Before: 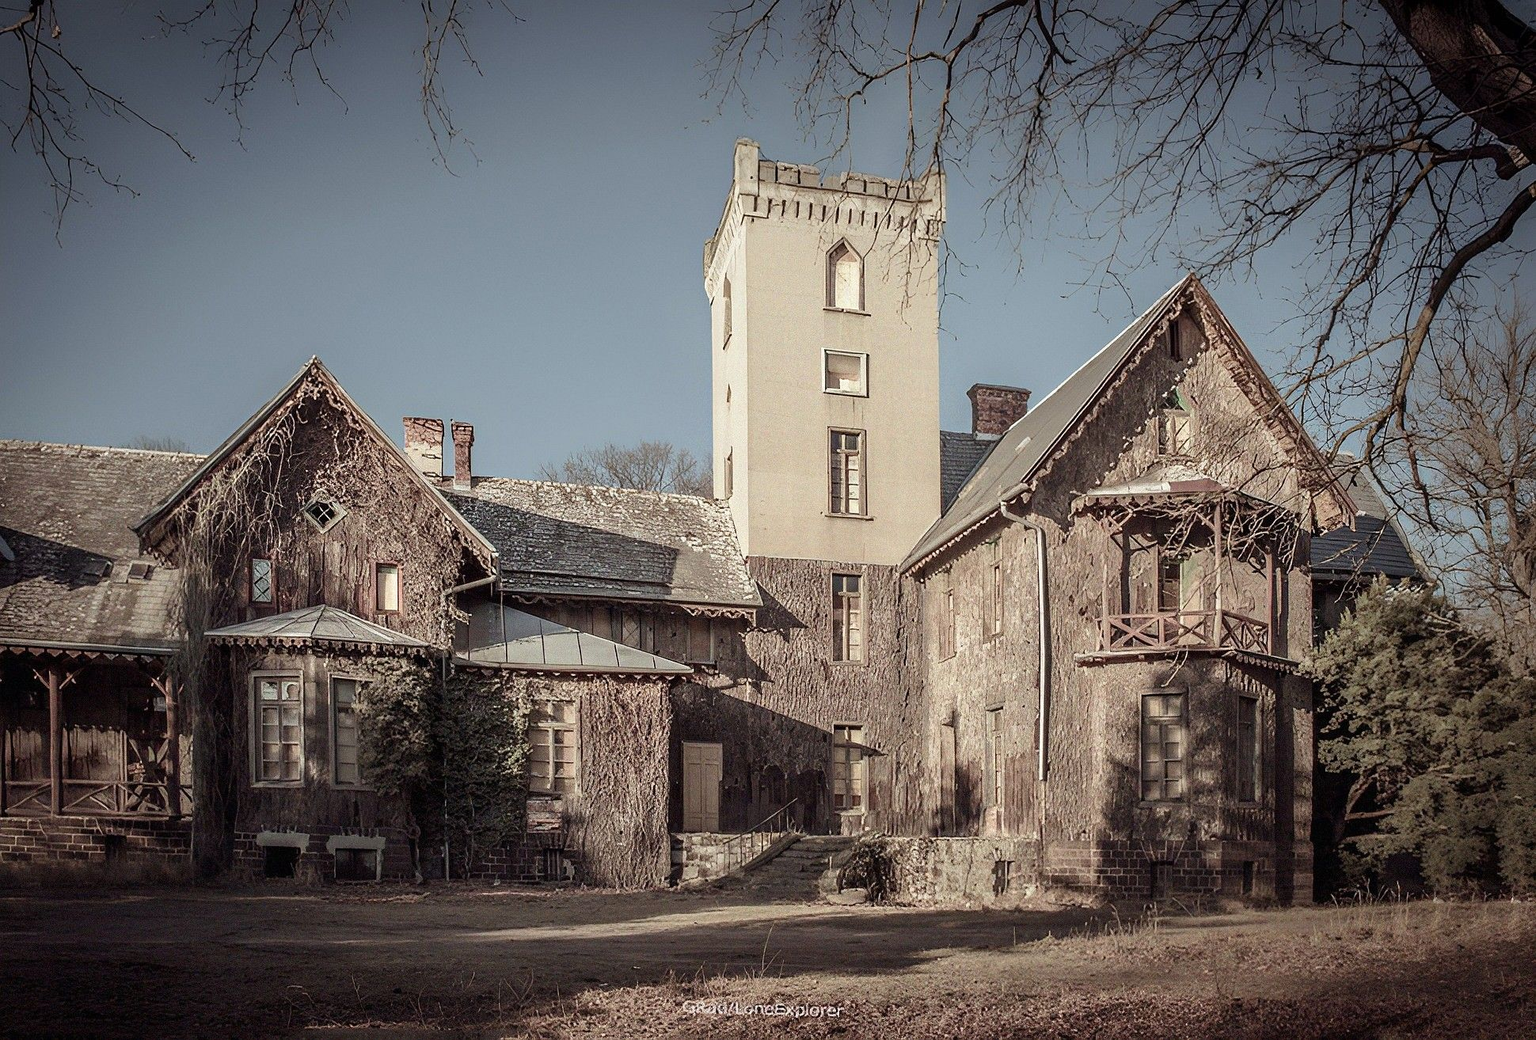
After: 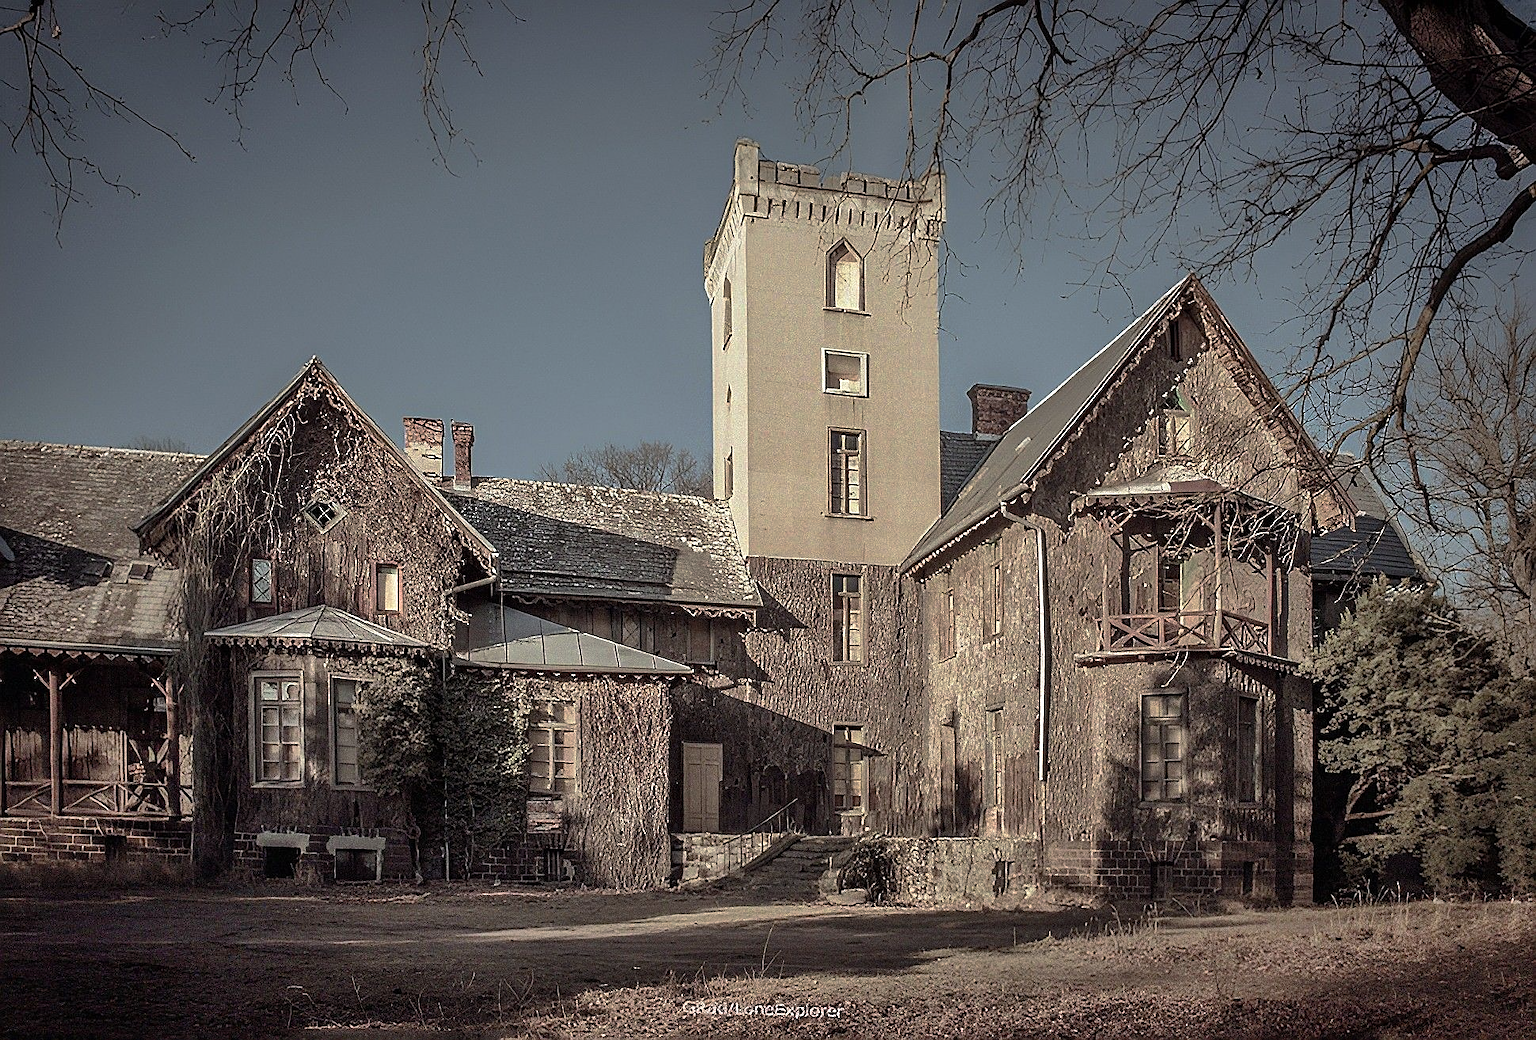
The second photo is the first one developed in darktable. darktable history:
contrast brightness saturation: saturation -0.05
shadows and highlights: shadows 49, highlights -41, soften with gaussian
base curve: curves: ch0 [(0, 0) (0.595, 0.418) (1, 1)], preserve colors none
sharpen: on, module defaults
